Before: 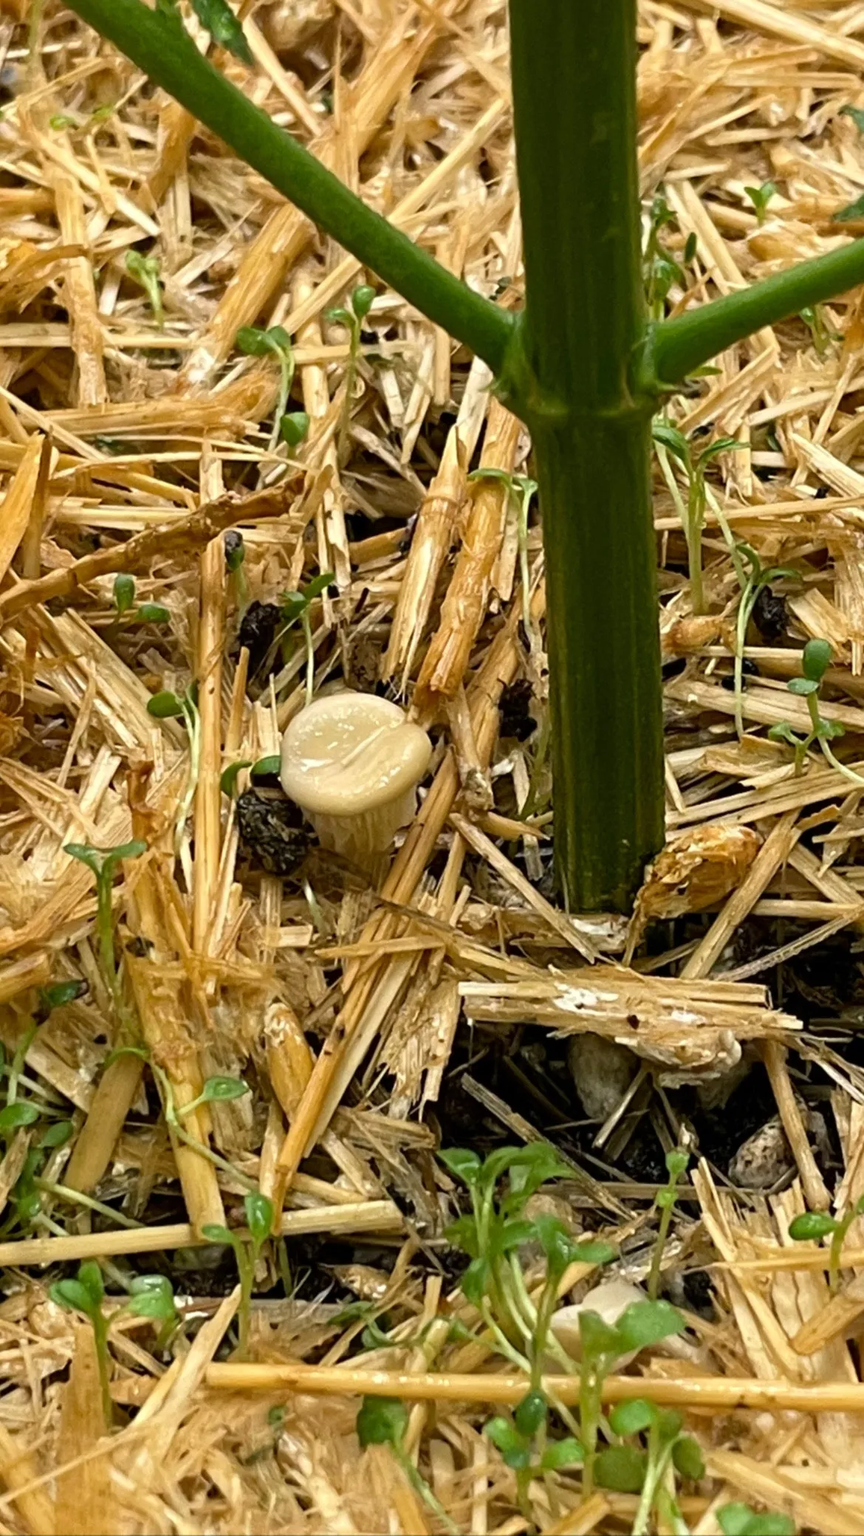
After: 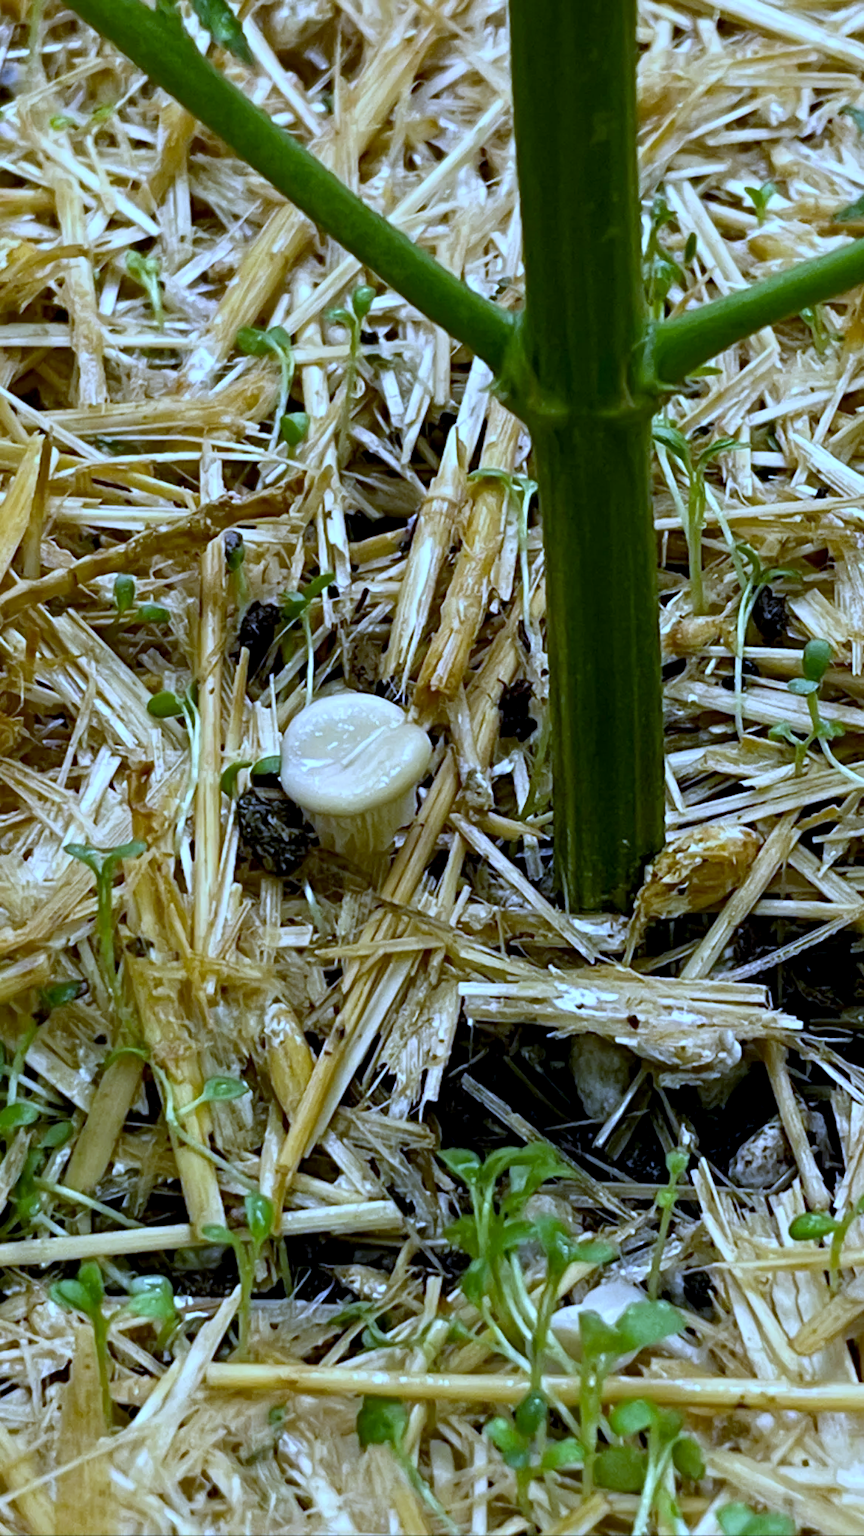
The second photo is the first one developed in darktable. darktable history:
exposure: black level correction 0.005, exposure 0.001 EV, compensate highlight preservation false
white balance: red 0.766, blue 1.537
